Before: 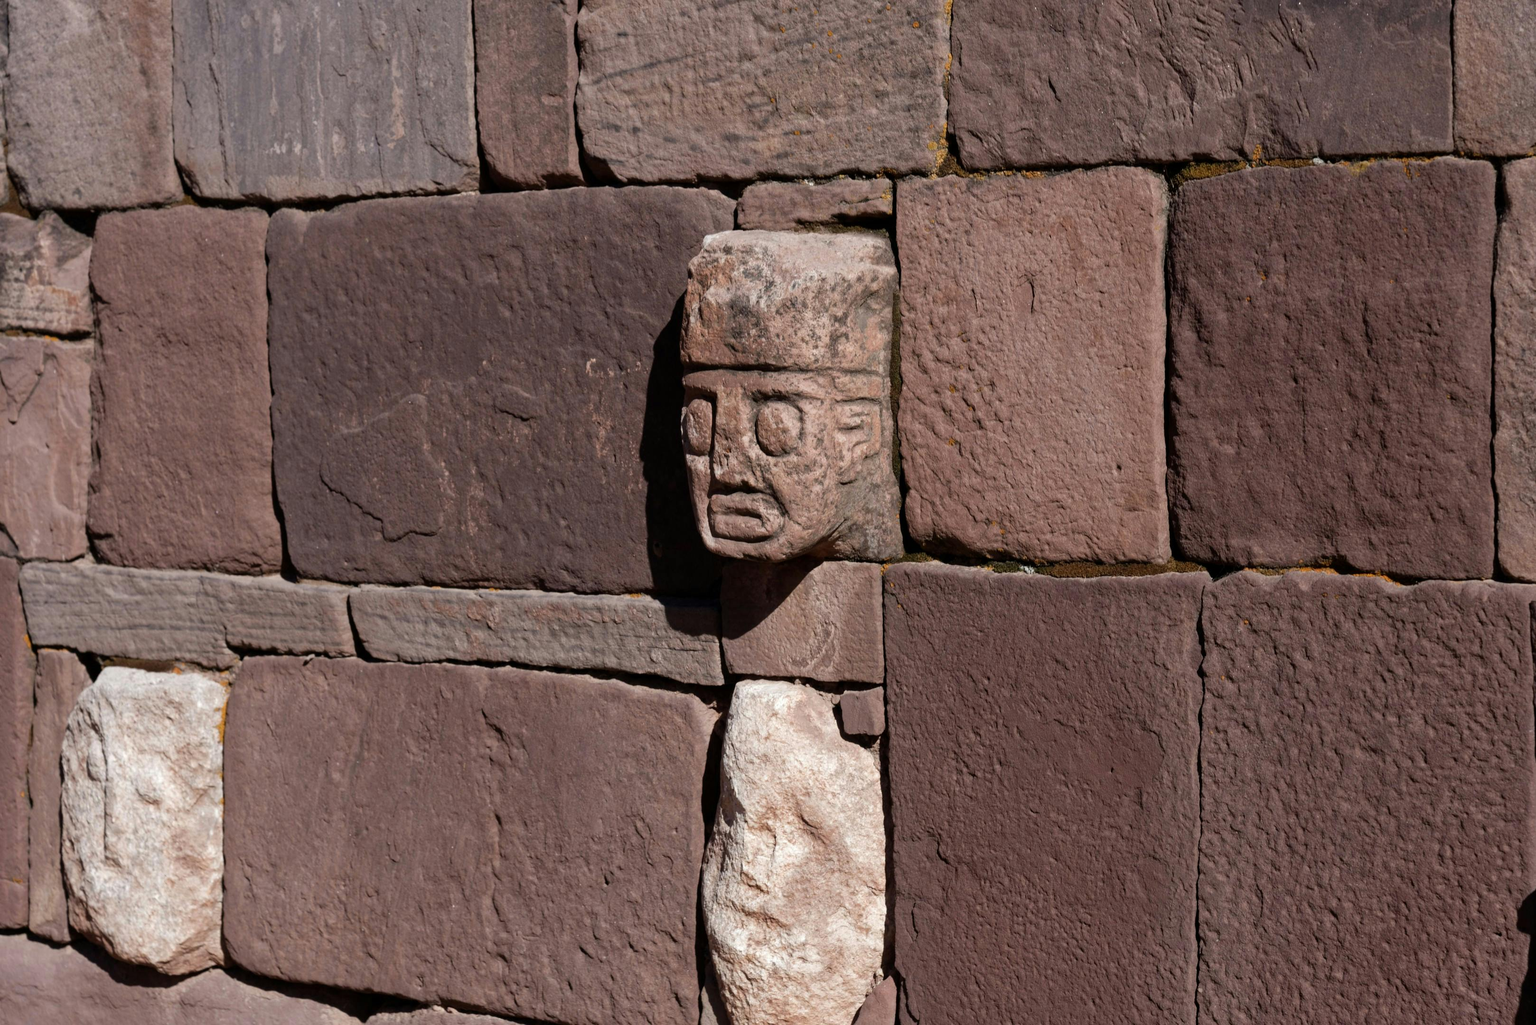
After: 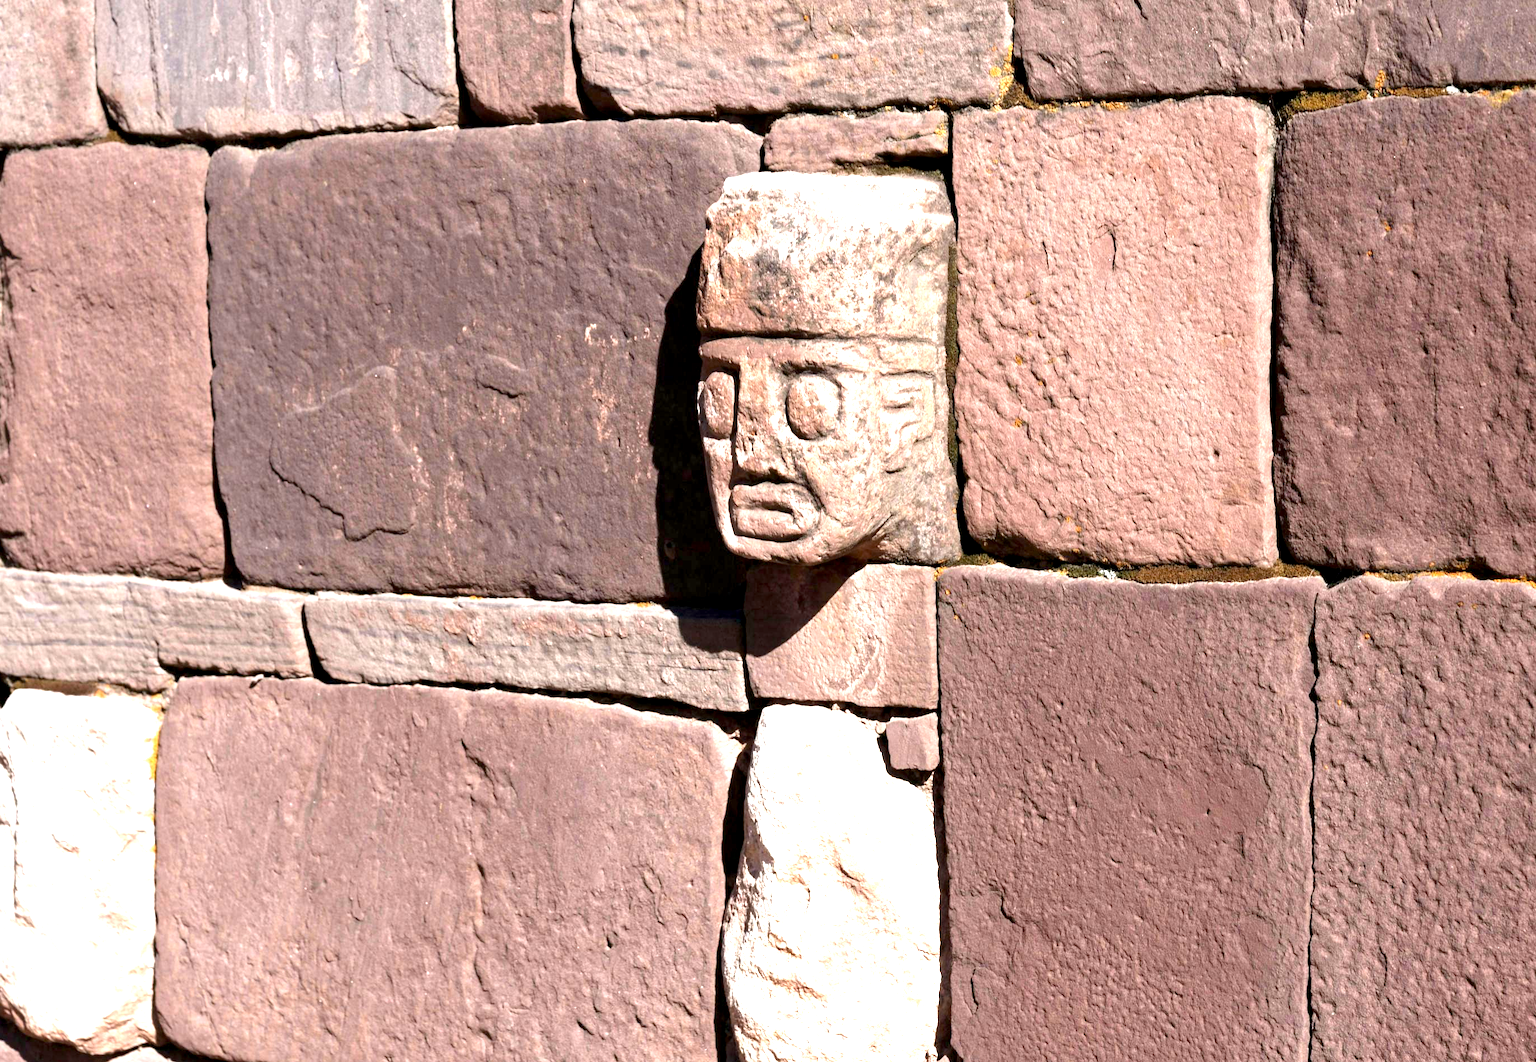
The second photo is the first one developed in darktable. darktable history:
crop: left 6.049%, top 8.367%, right 9.528%, bottom 4.101%
exposure: black level correction 0.001, exposure 1.838 EV, compensate exposure bias true, compensate highlight preservation false
